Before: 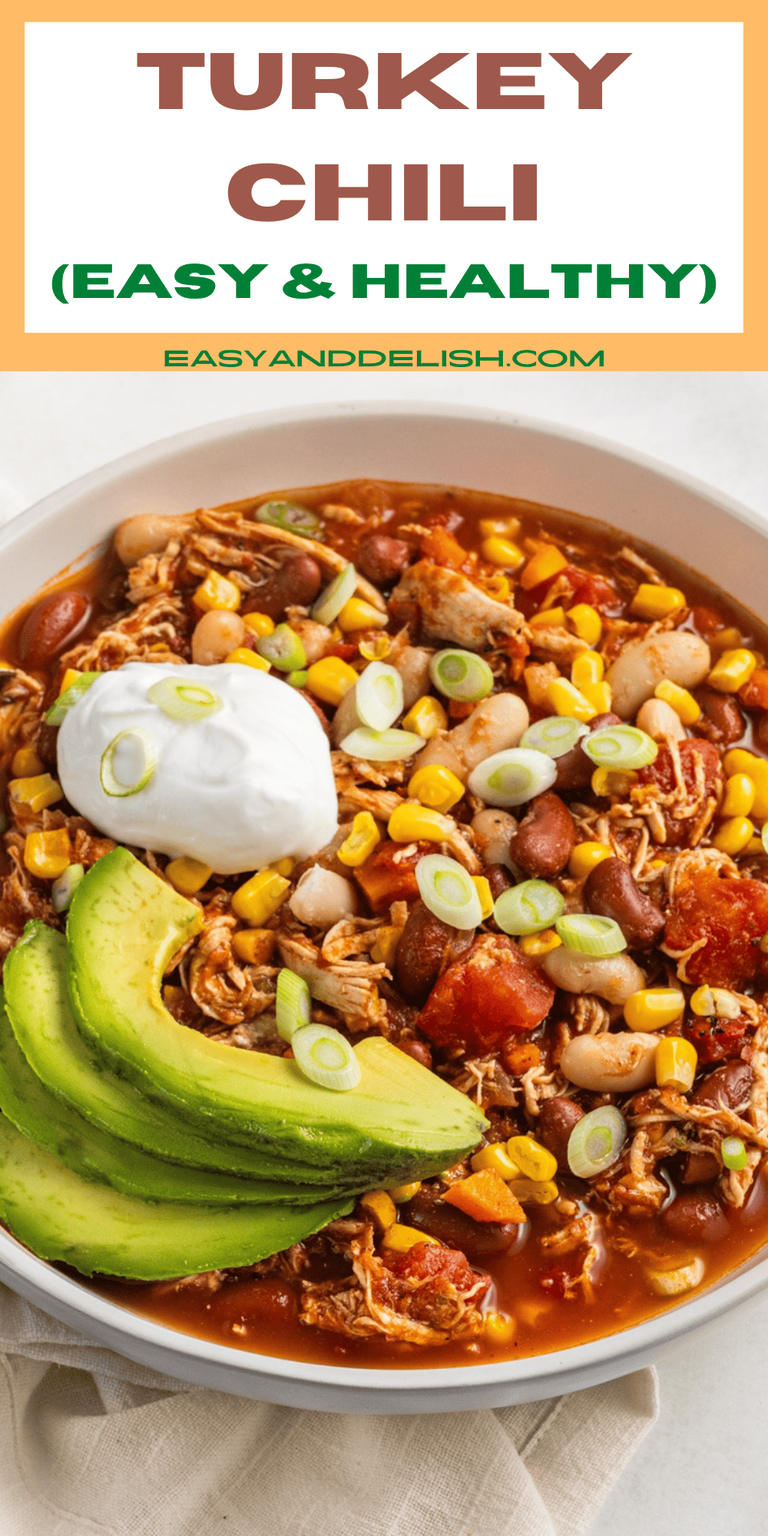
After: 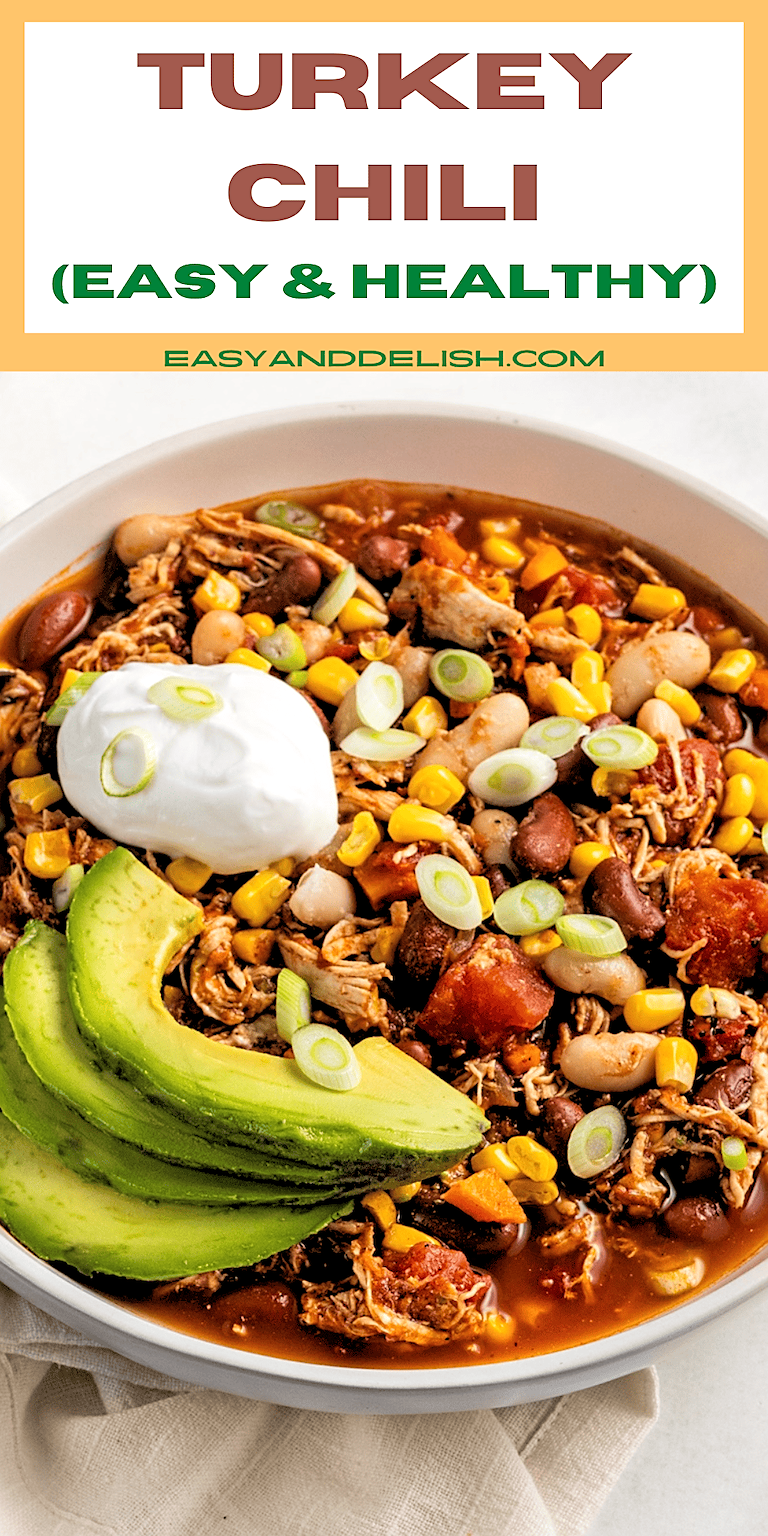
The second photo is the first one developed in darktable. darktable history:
sharpen: on, module defaults
rgb levels: levels [[0.029, 0.461, 0.922], [0, 0.5, 1], [0, 0.5, 1]]
base curve: curves: ch0 [(0, 0) (0.989, 0.992)], preserve colors none
